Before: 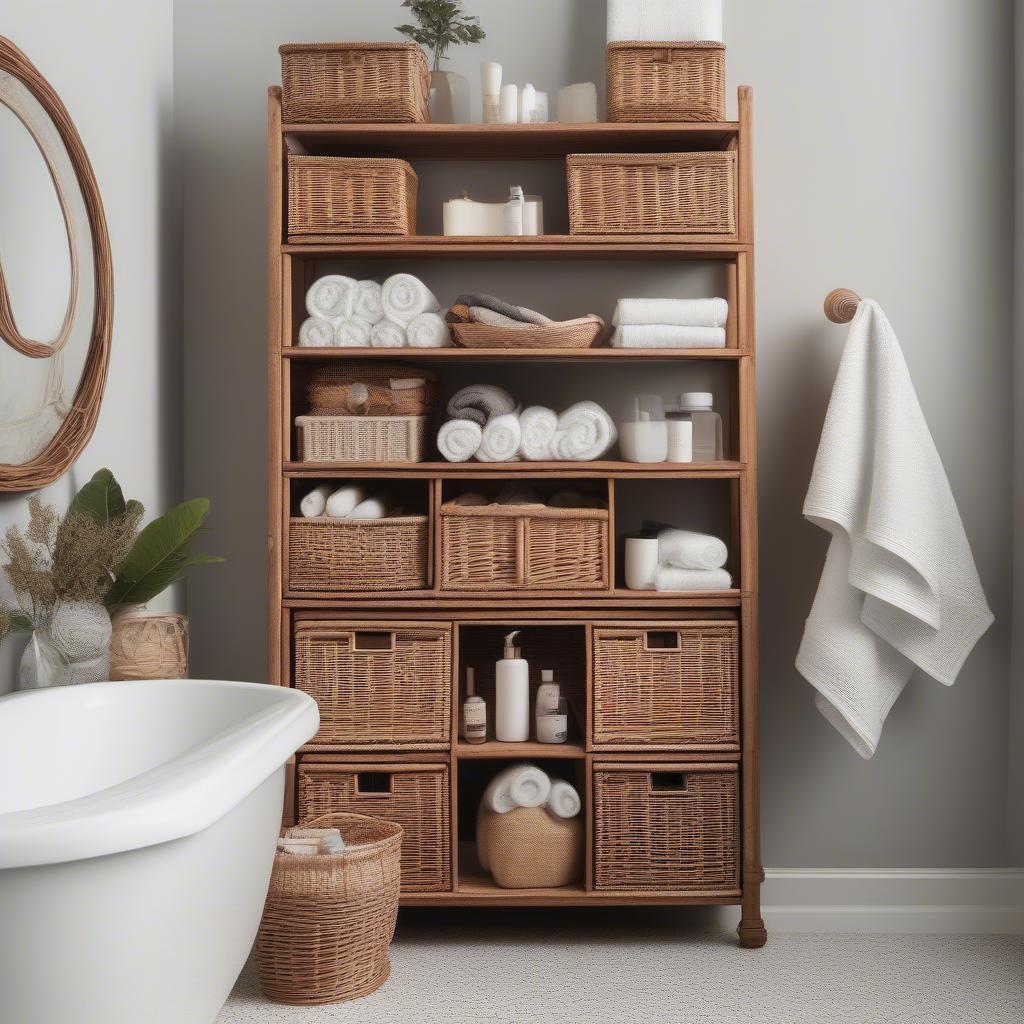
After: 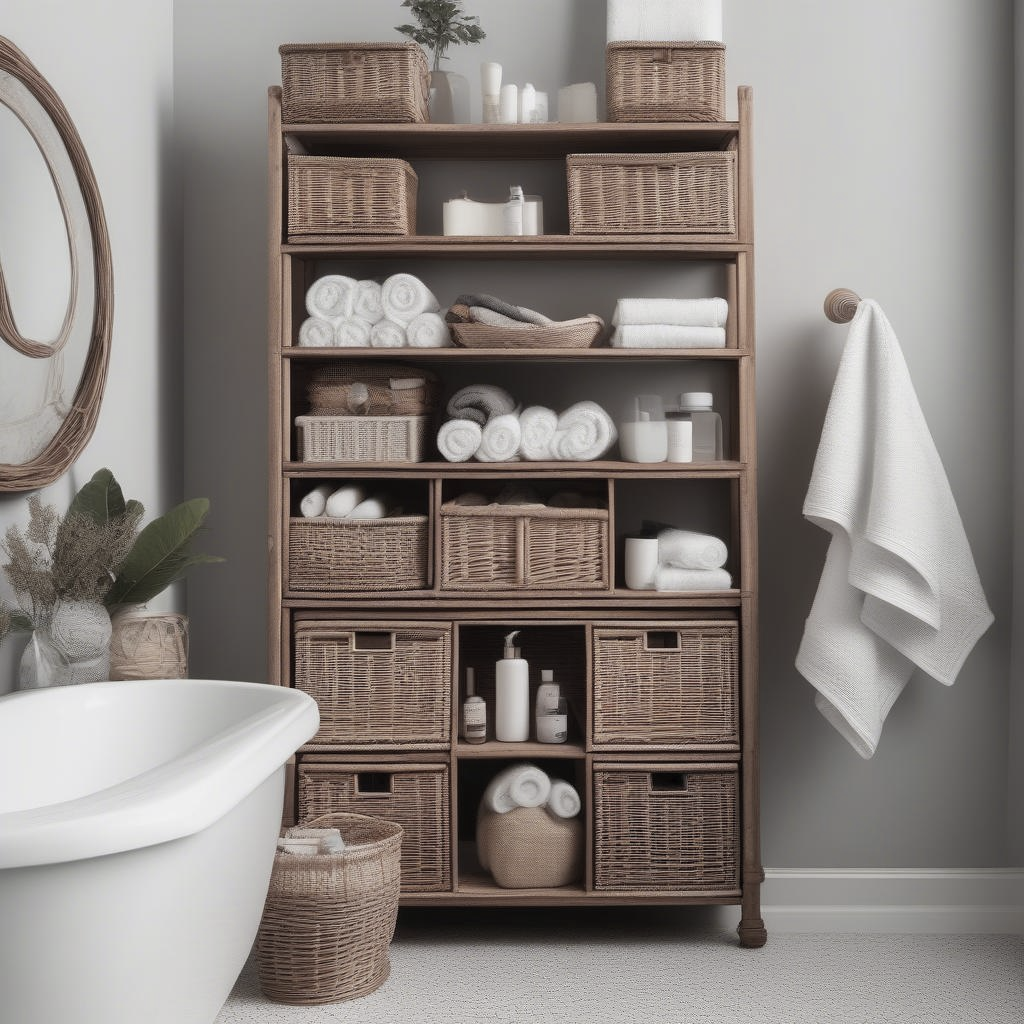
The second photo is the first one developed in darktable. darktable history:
color correction: highlights b* -0.018, saturation 0.474
